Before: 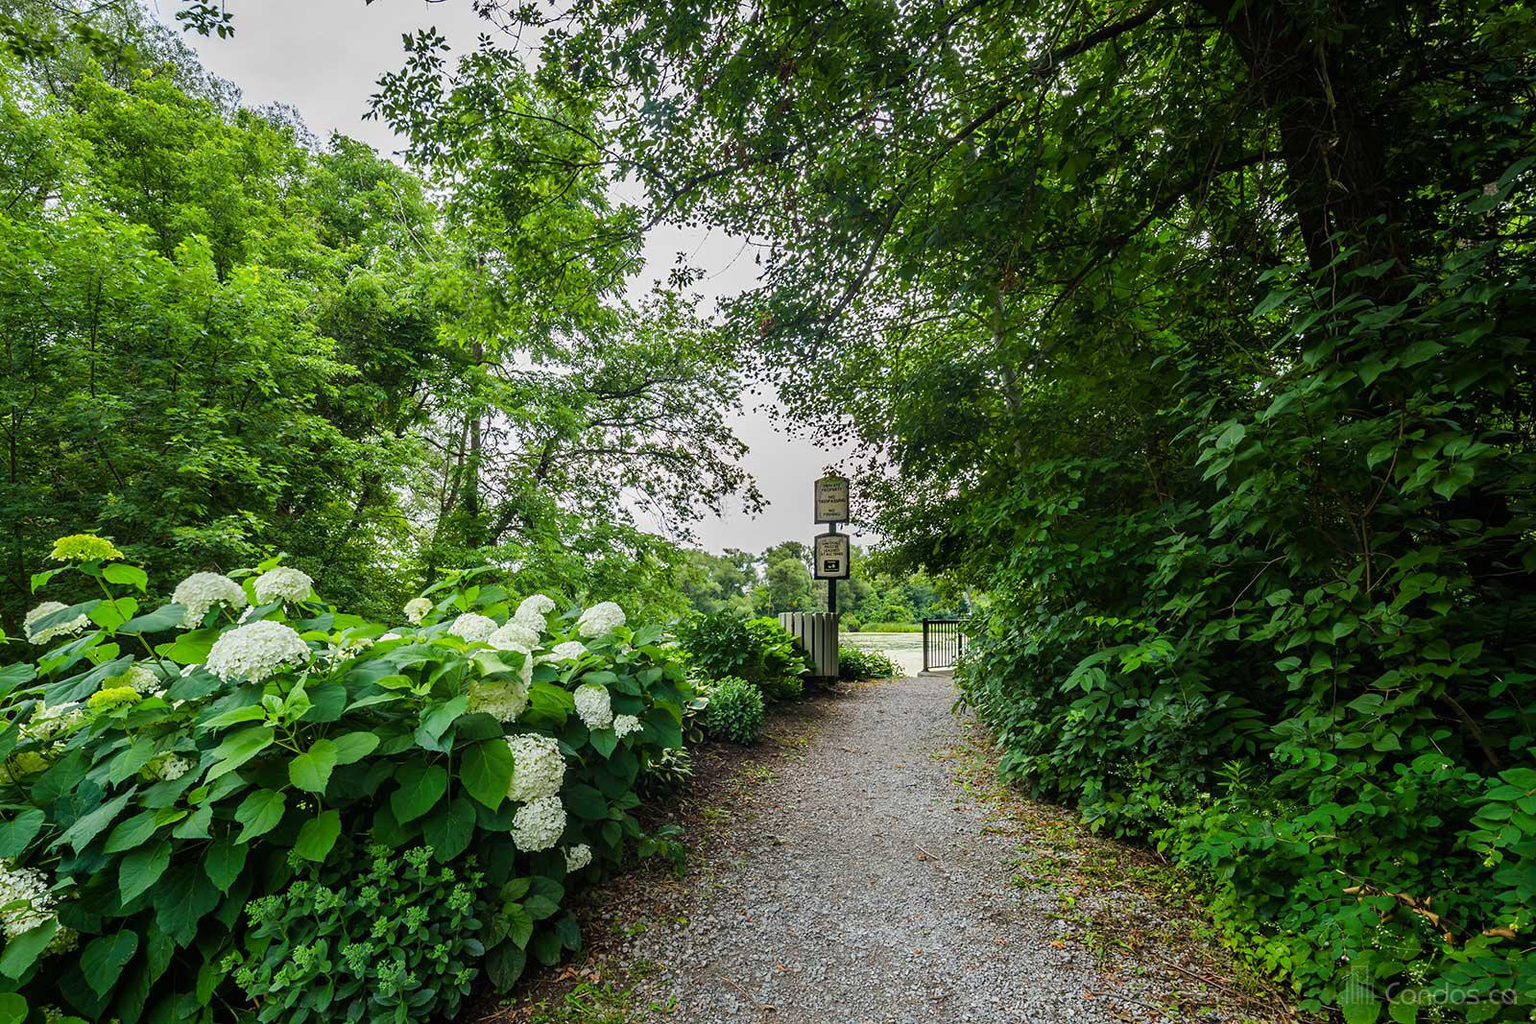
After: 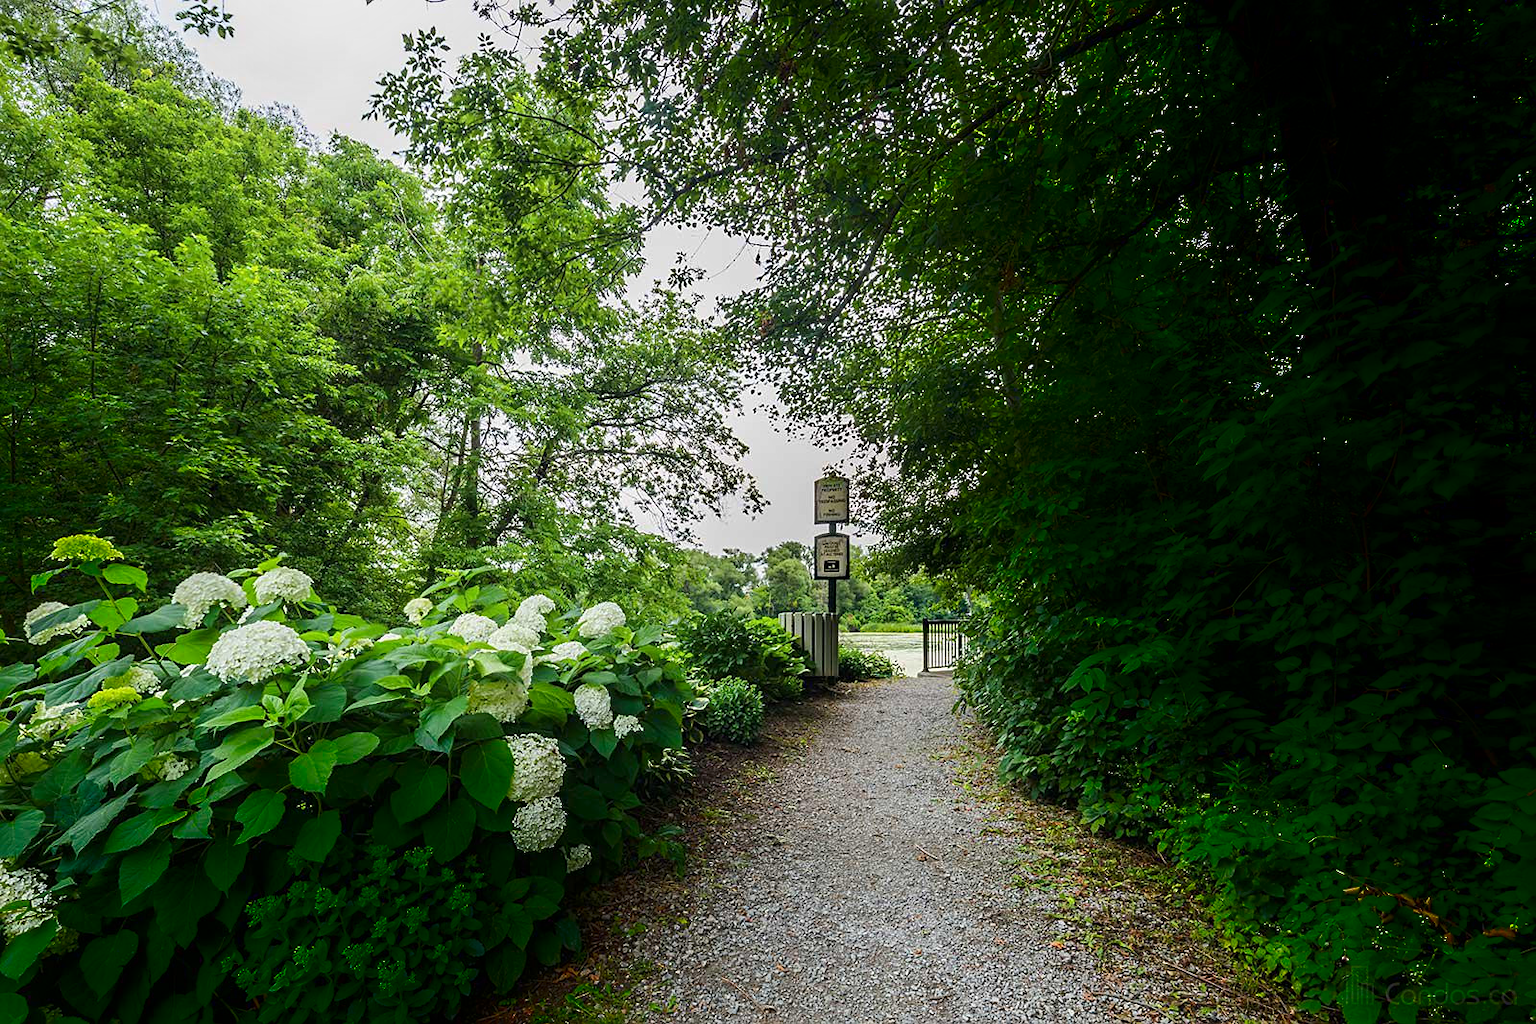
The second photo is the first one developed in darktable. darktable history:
shadows and highlights: shadows -90, highlights 90, soften with gaussian
sharpen: amount 0.2
